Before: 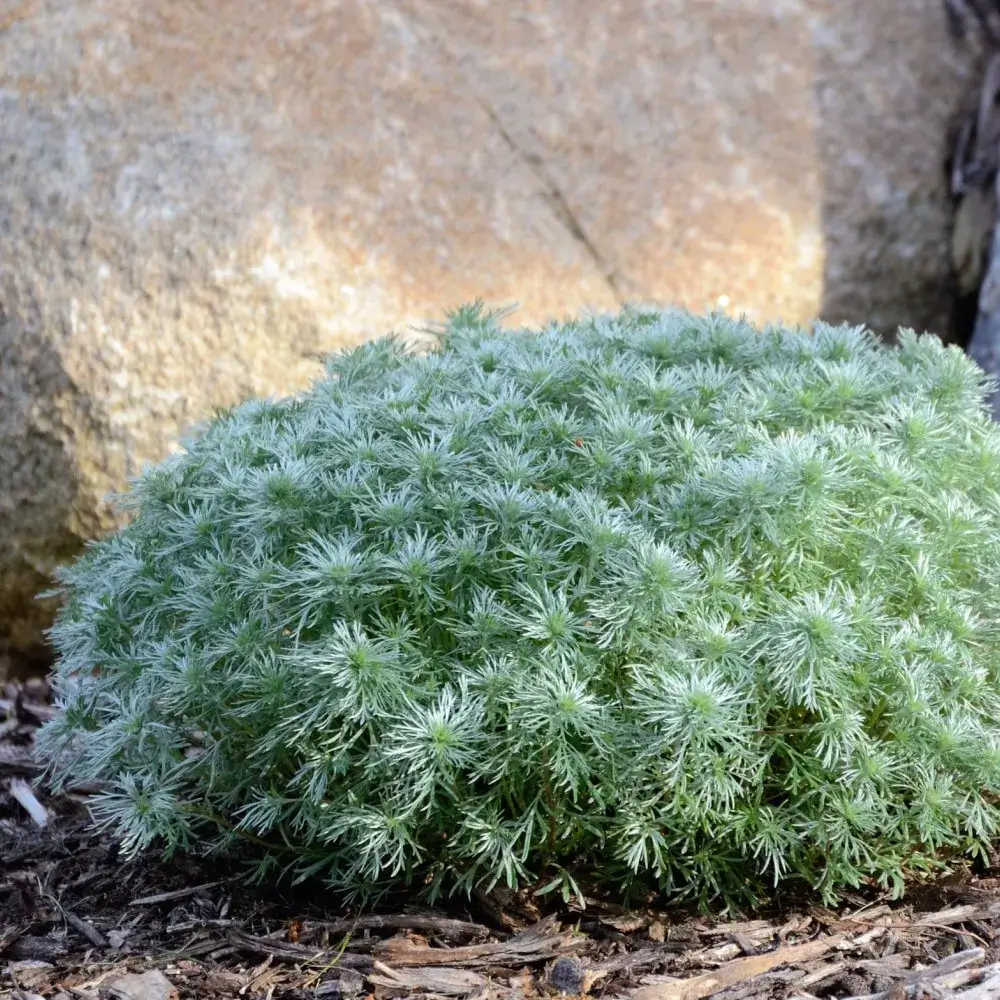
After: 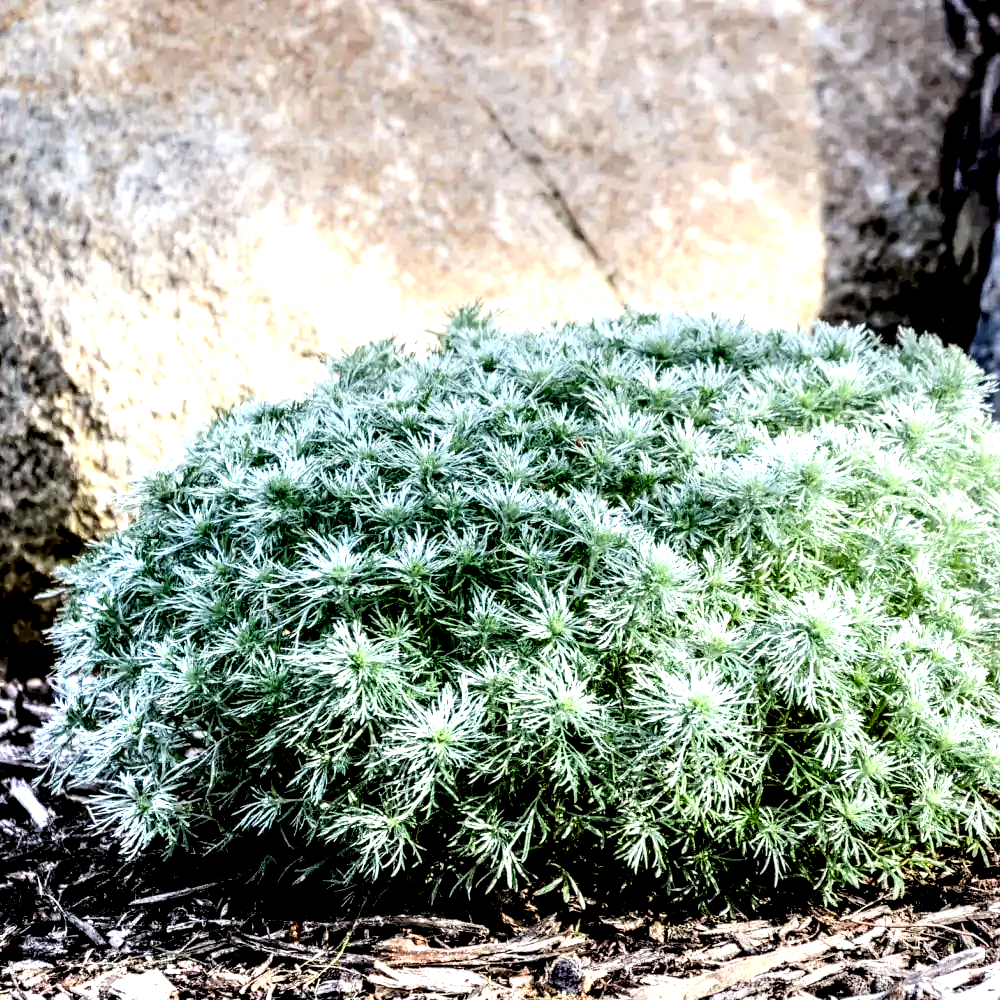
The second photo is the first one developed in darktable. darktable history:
filmic rgb: black relative exposure -6.66 EV, white relative exposure 4.56 EV, hardness 3.25, iterations of high-quality reconstruction 10
color balance rgb: perceptual saturation grading › global saturation 17.306%, perceptual brilliance grading › global brilliance 1.176%, perceptual brilliance grading › highlights 8.582%, perceptual brilliance grading › shadows -4.004%, global vibrance 9.188%
tone equalizer: -8 EV -0.773 EV, -7 EV -0.669 EV, -6 EV -0.634 EV, -5 EV -0.386 EV, -3 EV 0.385 EV, -2 EV 0.6 EV, -1 EV 0.676 EV, +0 EV 0.772 EV, luminance estimator HSV value / RGB max
local contrast: highlights 108%, shadows 41%, detail 294%
